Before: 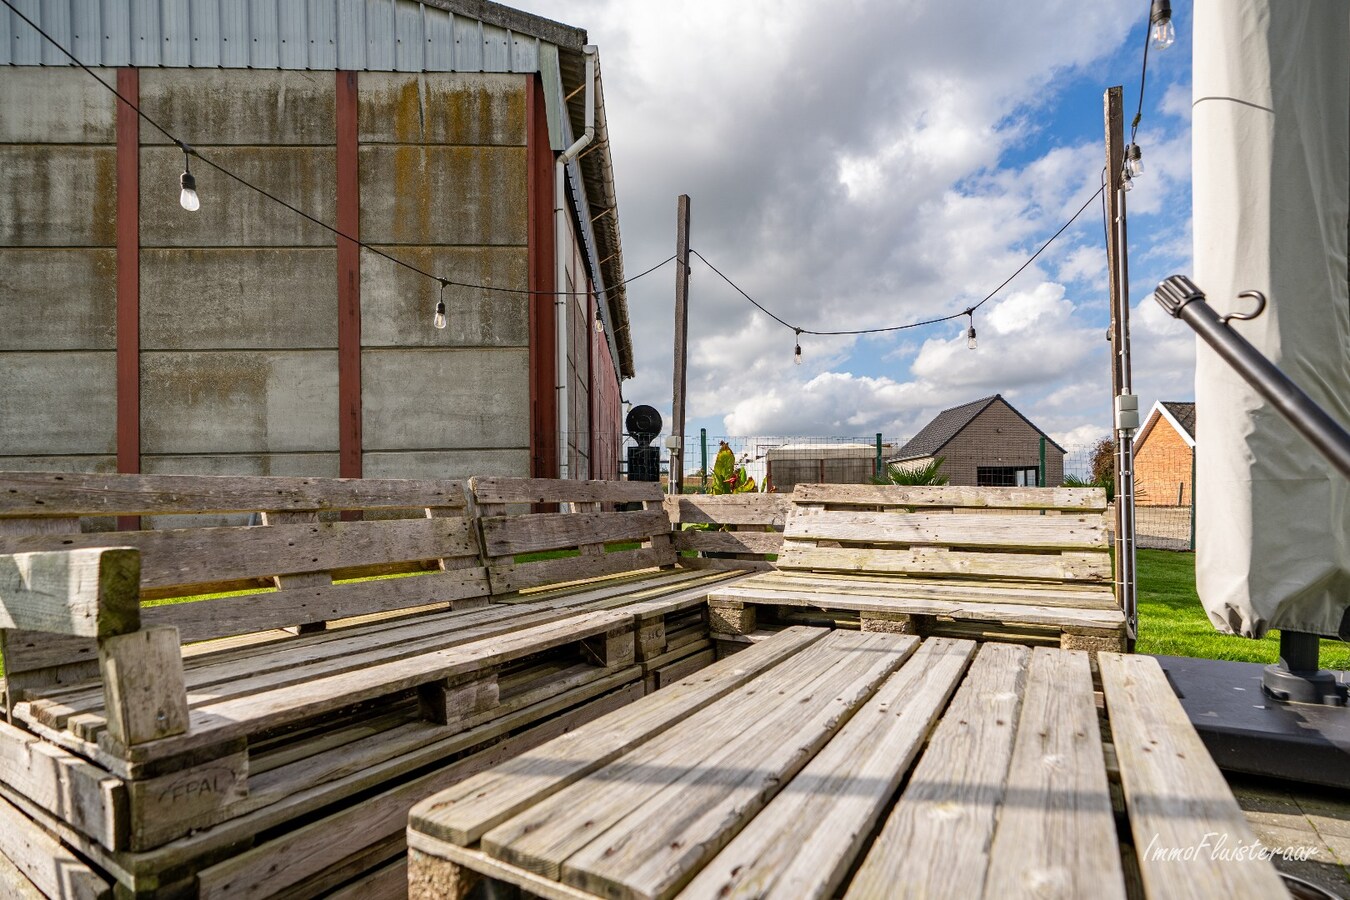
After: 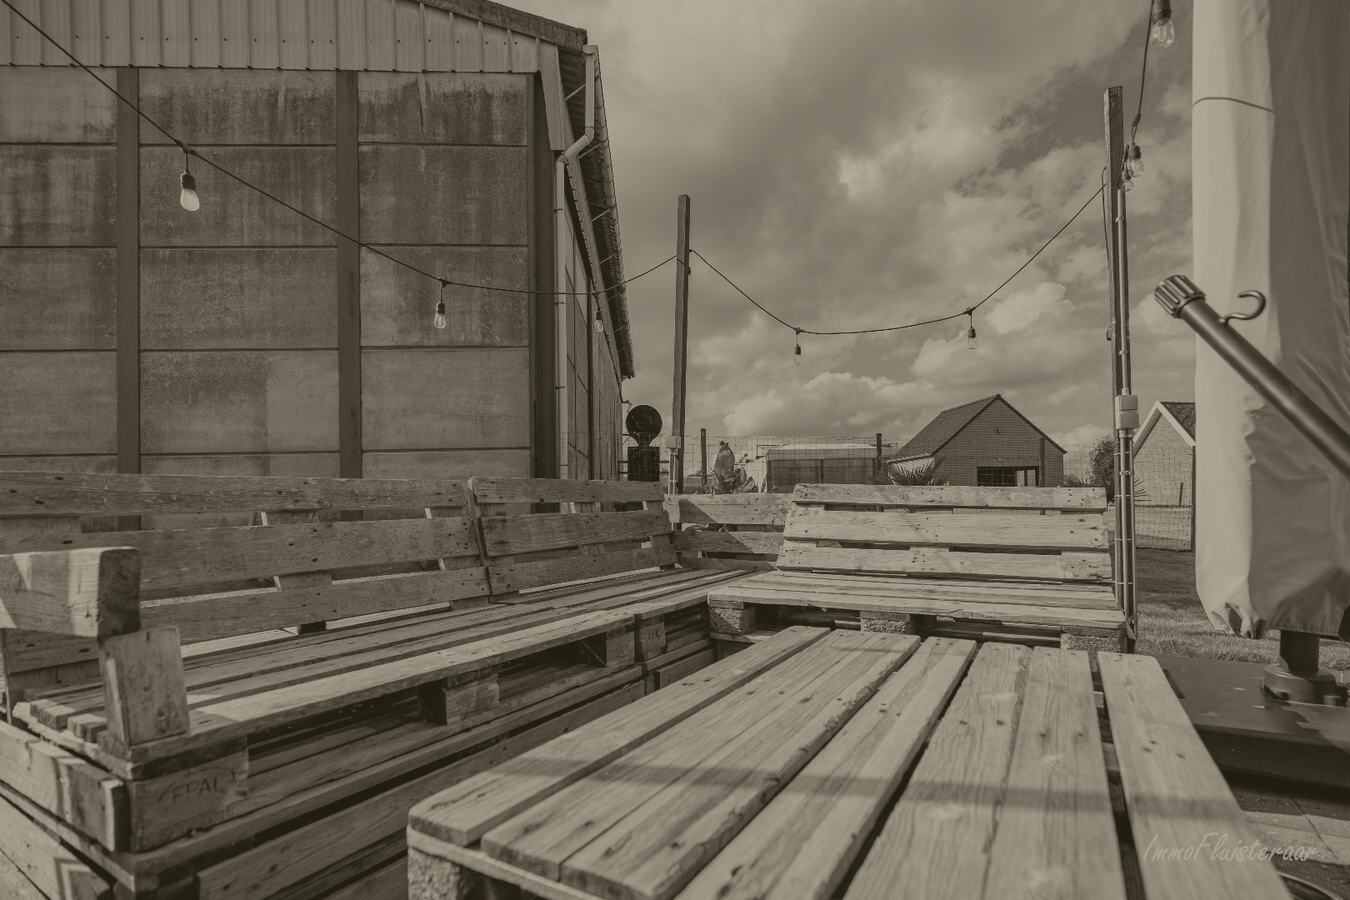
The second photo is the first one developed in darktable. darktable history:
colorize: hue 41.44°, saturation 22%, source mix 60%, lightness 10.61%
